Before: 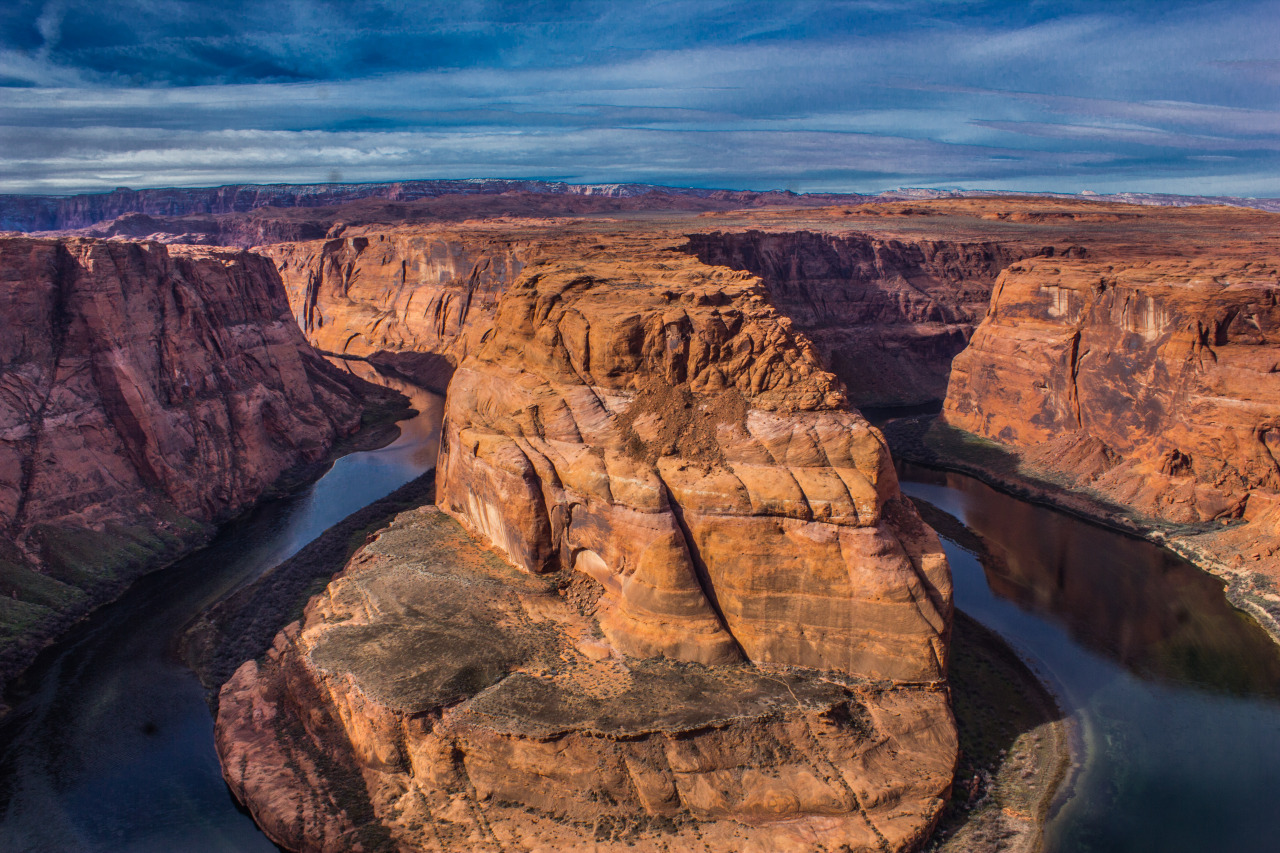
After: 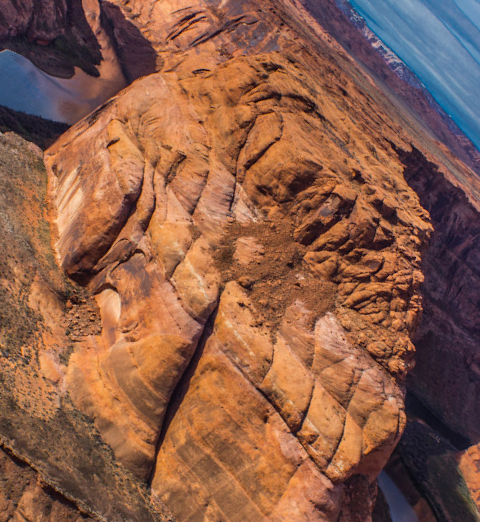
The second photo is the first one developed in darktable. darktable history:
crop and rotate: angle -46.02°, top 16.402%, right 0.814%, bottom 11.724%
